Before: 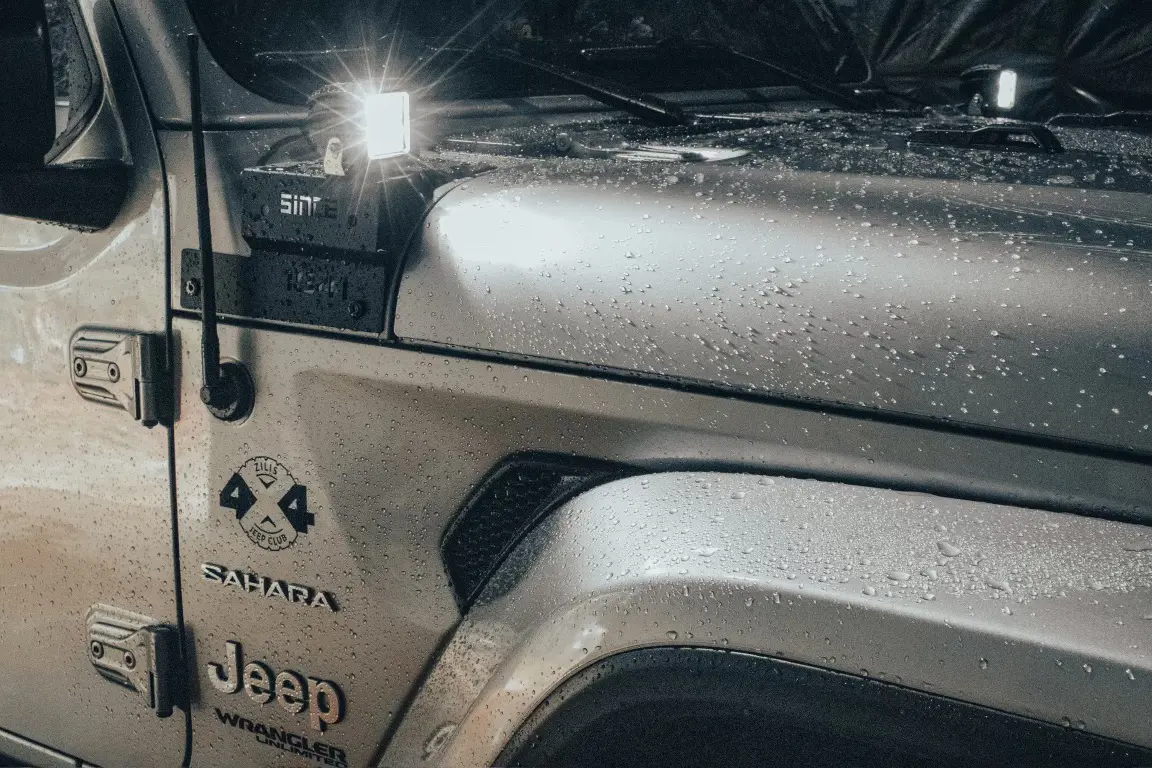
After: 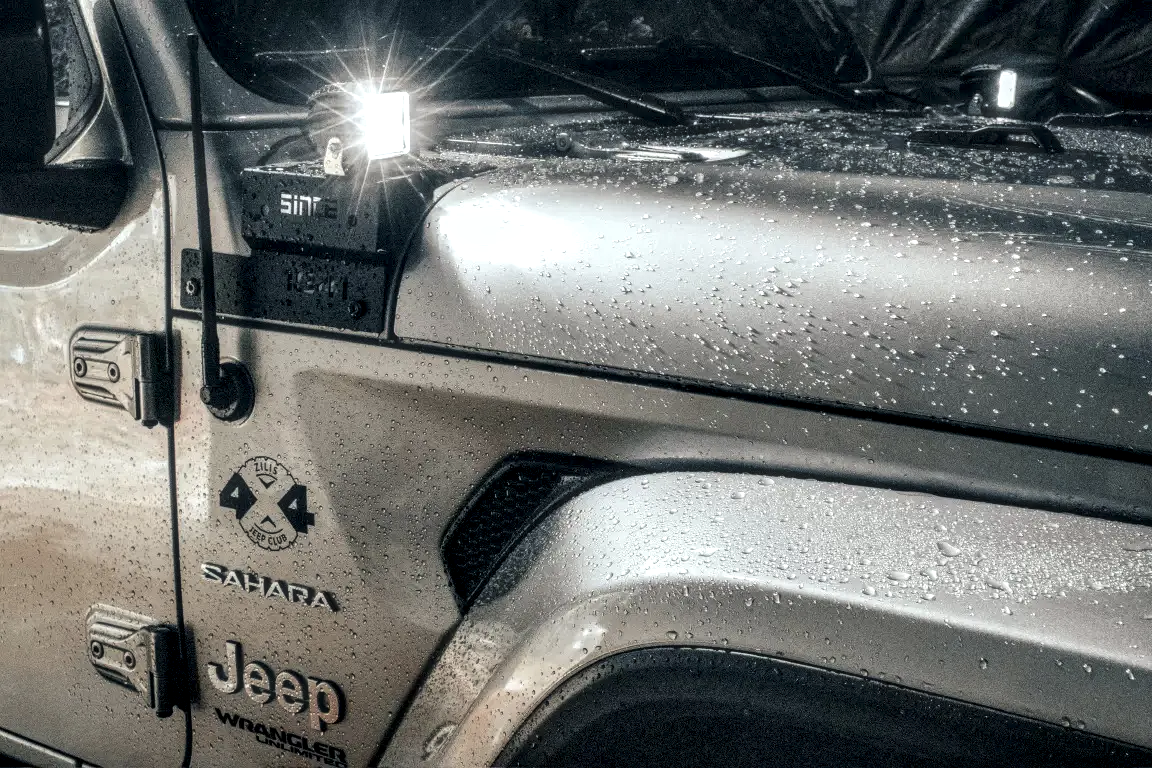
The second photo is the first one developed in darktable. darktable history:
haze removal: strength -0.09, adaptive false
local contrast: highlights 65%, shadows 54%, detail 169%, midtone range 0.514
tone equalizer: on, module defaults
